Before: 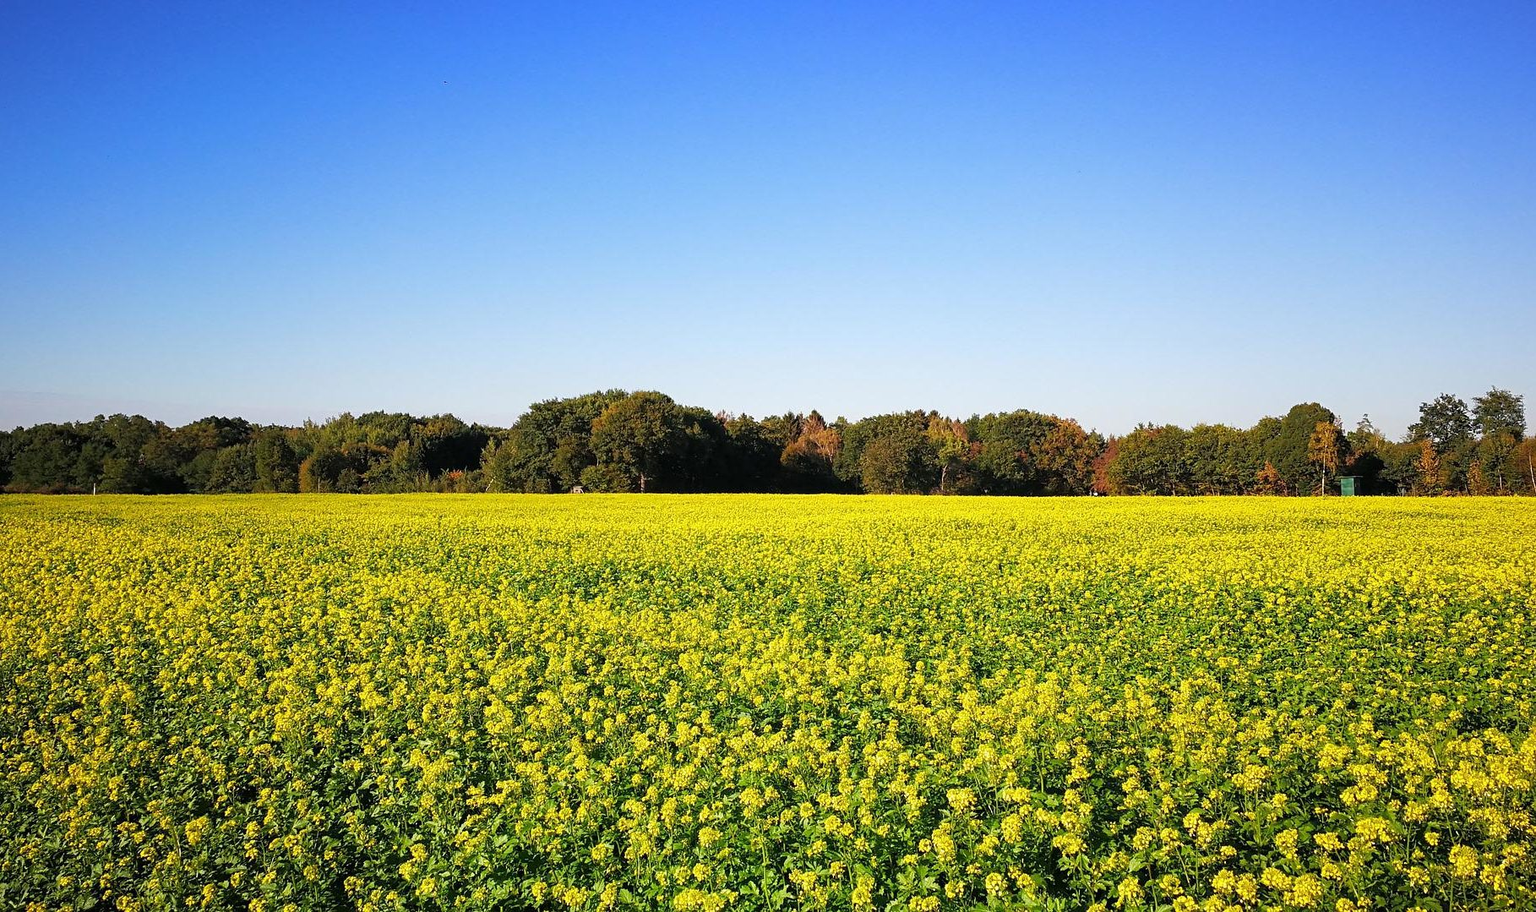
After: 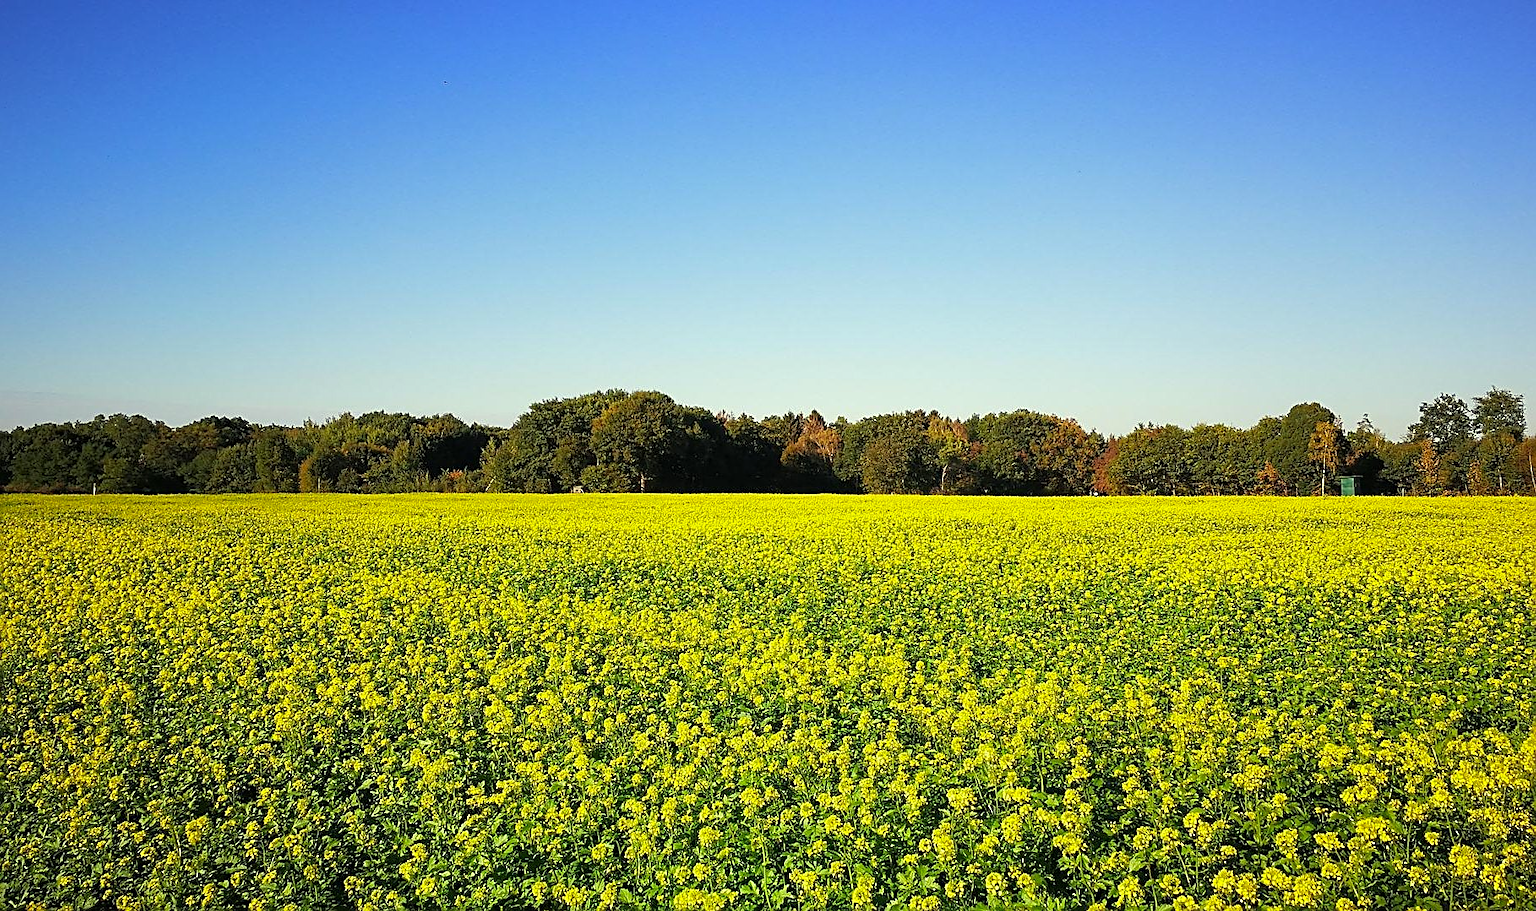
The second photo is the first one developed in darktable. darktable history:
sharpen: on, module defaults
color correction: highlights a* -5.91, highlights b* 10.99
